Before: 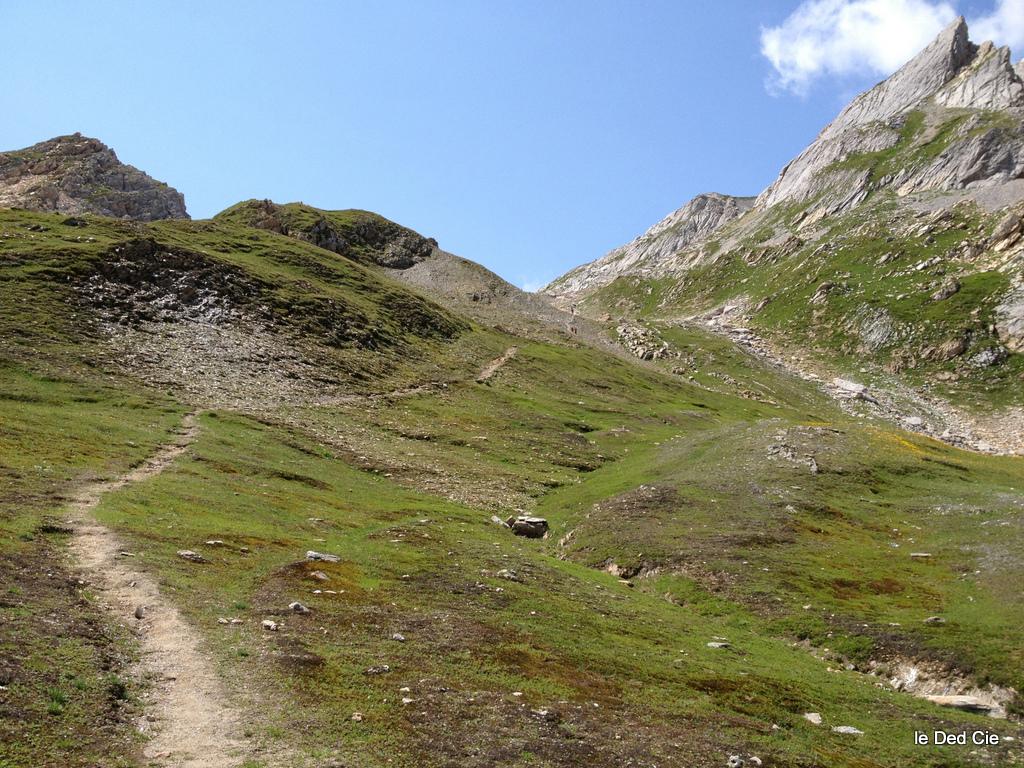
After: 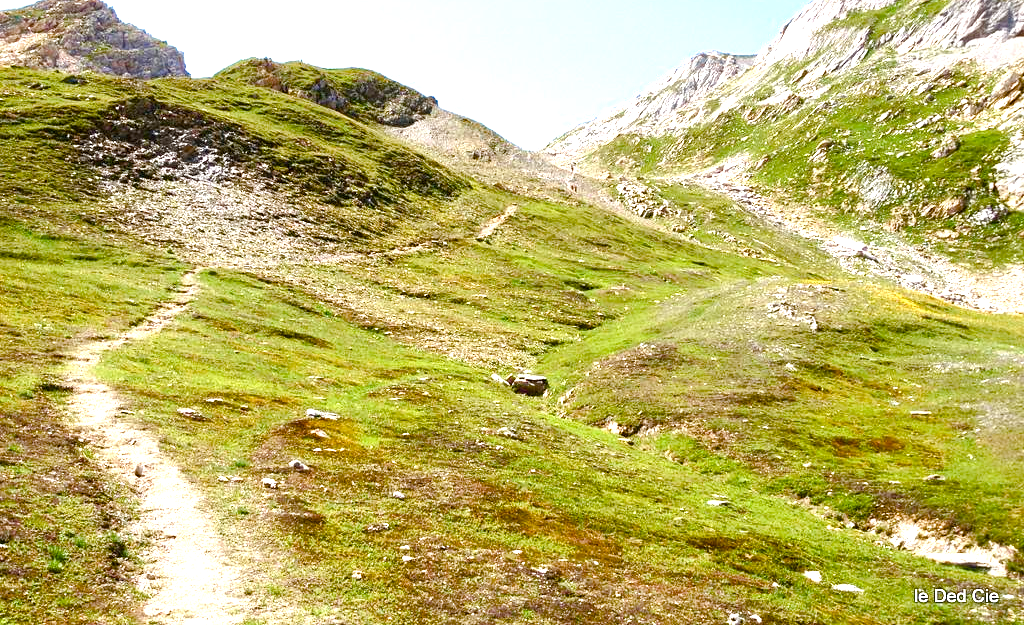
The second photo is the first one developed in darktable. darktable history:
crop and rotate: top 18.507%
color balance rgb: perceptual saturation grading › global saturation 24.74%, perceptual saturation grading › highlights -51.22%, perceptual saturation grading › mid-tones 19.16%, perceptual saturation grading › shadows 60.98%, global vibrance 50%
exposure: black level correction 0, exposure 1.45 EV, compensate exposure bias true, compensate highlight preservation false
local contrast: mode bilateral grid, contrast 25, coarseness 50, detail 123%, midtone range 0.2
